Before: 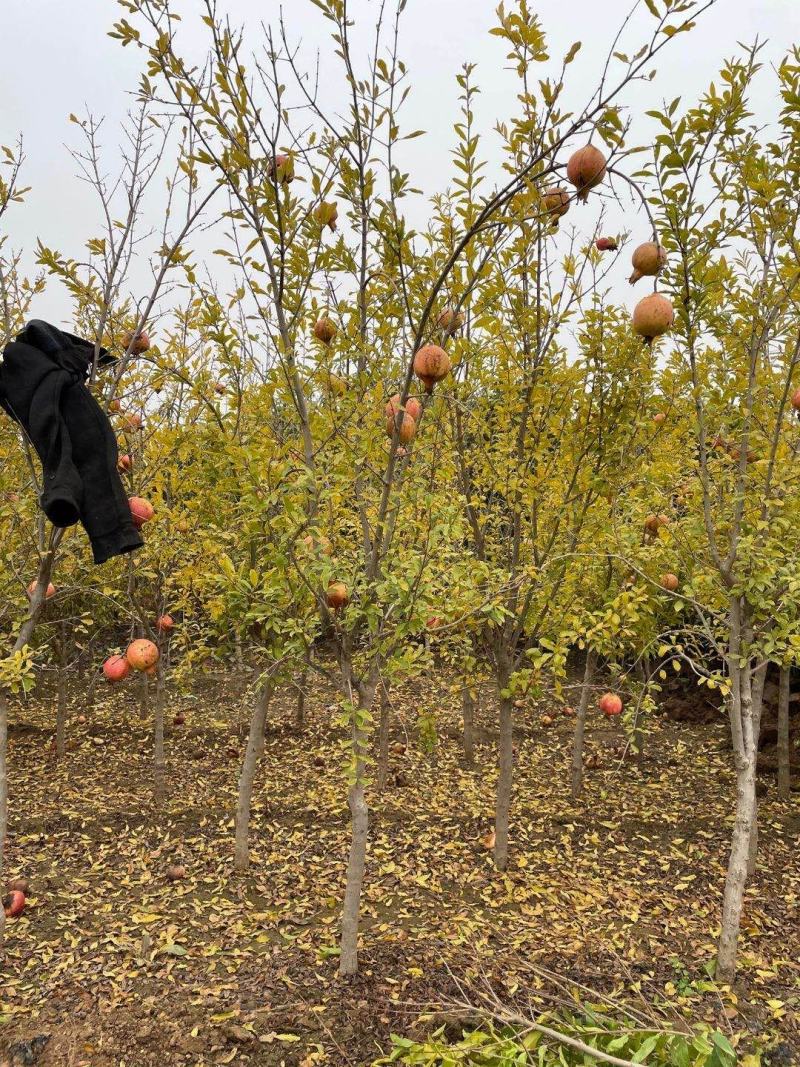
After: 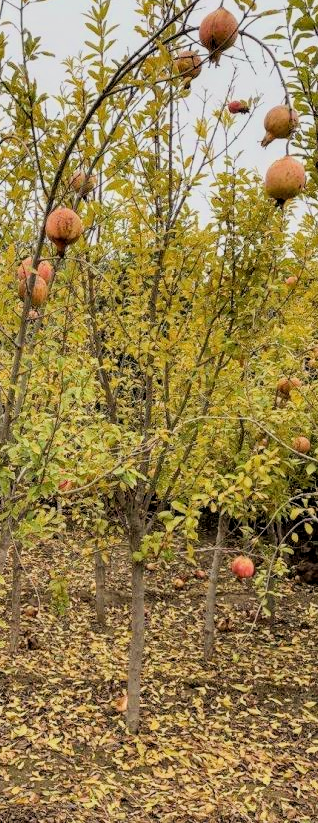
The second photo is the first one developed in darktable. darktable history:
tone equalizer: -8 EV -0.39 EV, -7 EV -0.411 EV, -6 EV -0.34 EV, -5 EV -0.257 EV, -3 EV 0.238 EV, -2 EV 0.32 EV, -1 EV 0.389 EV, +0 EV 0.409 EV
crop: left 46.077%, top 12.916%, right 14.138%, bottom 9.924%
local contrast: on, module defaults
filmic rgb: black relative exposure -7.65 EV, white relative exposure 4.56 EV, hardness 3.61, color science v6 (2022)
